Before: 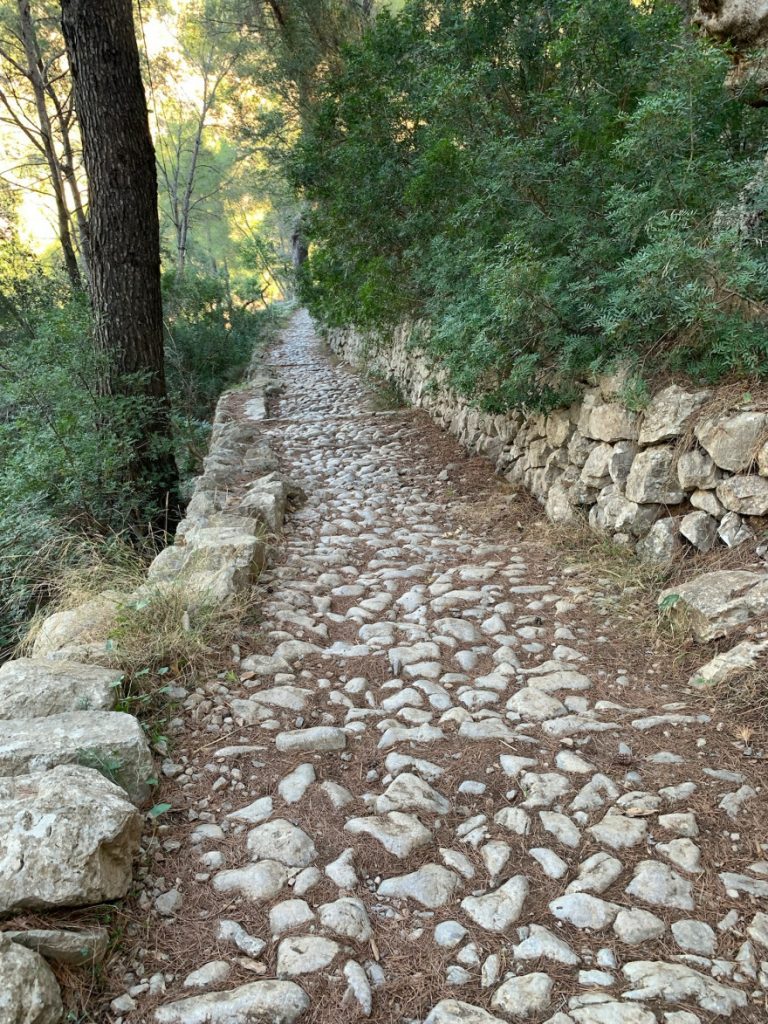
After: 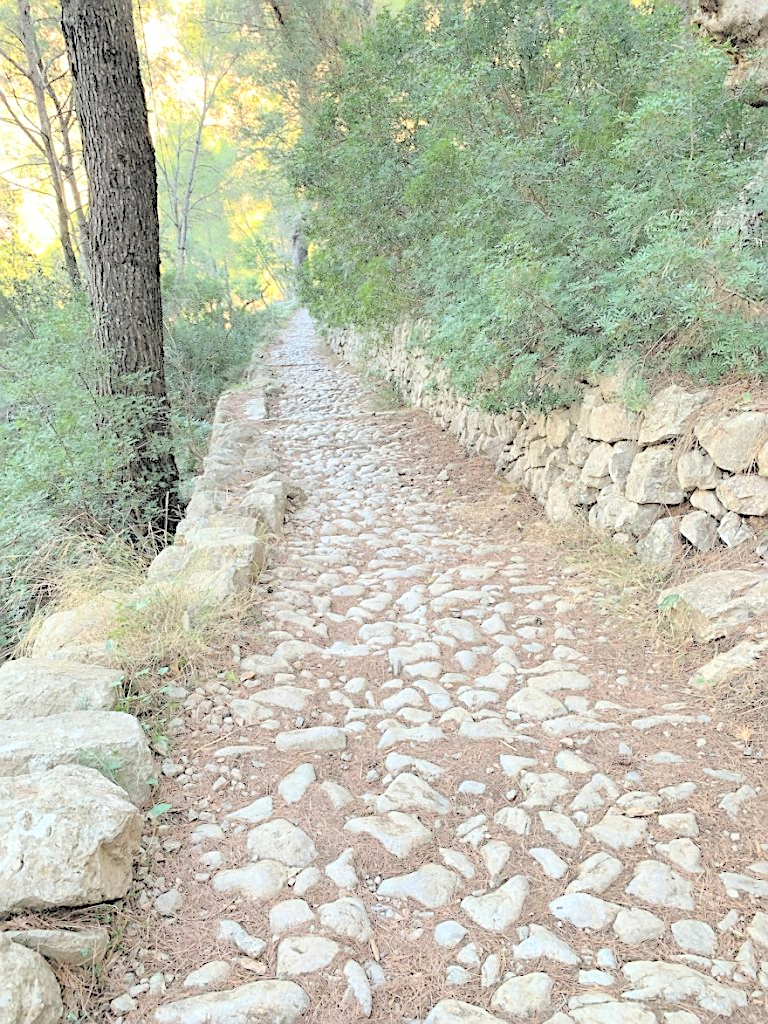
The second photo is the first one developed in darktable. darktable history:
contrast brightness saturation: brightness 0.994
sharpen: on, module defaults
